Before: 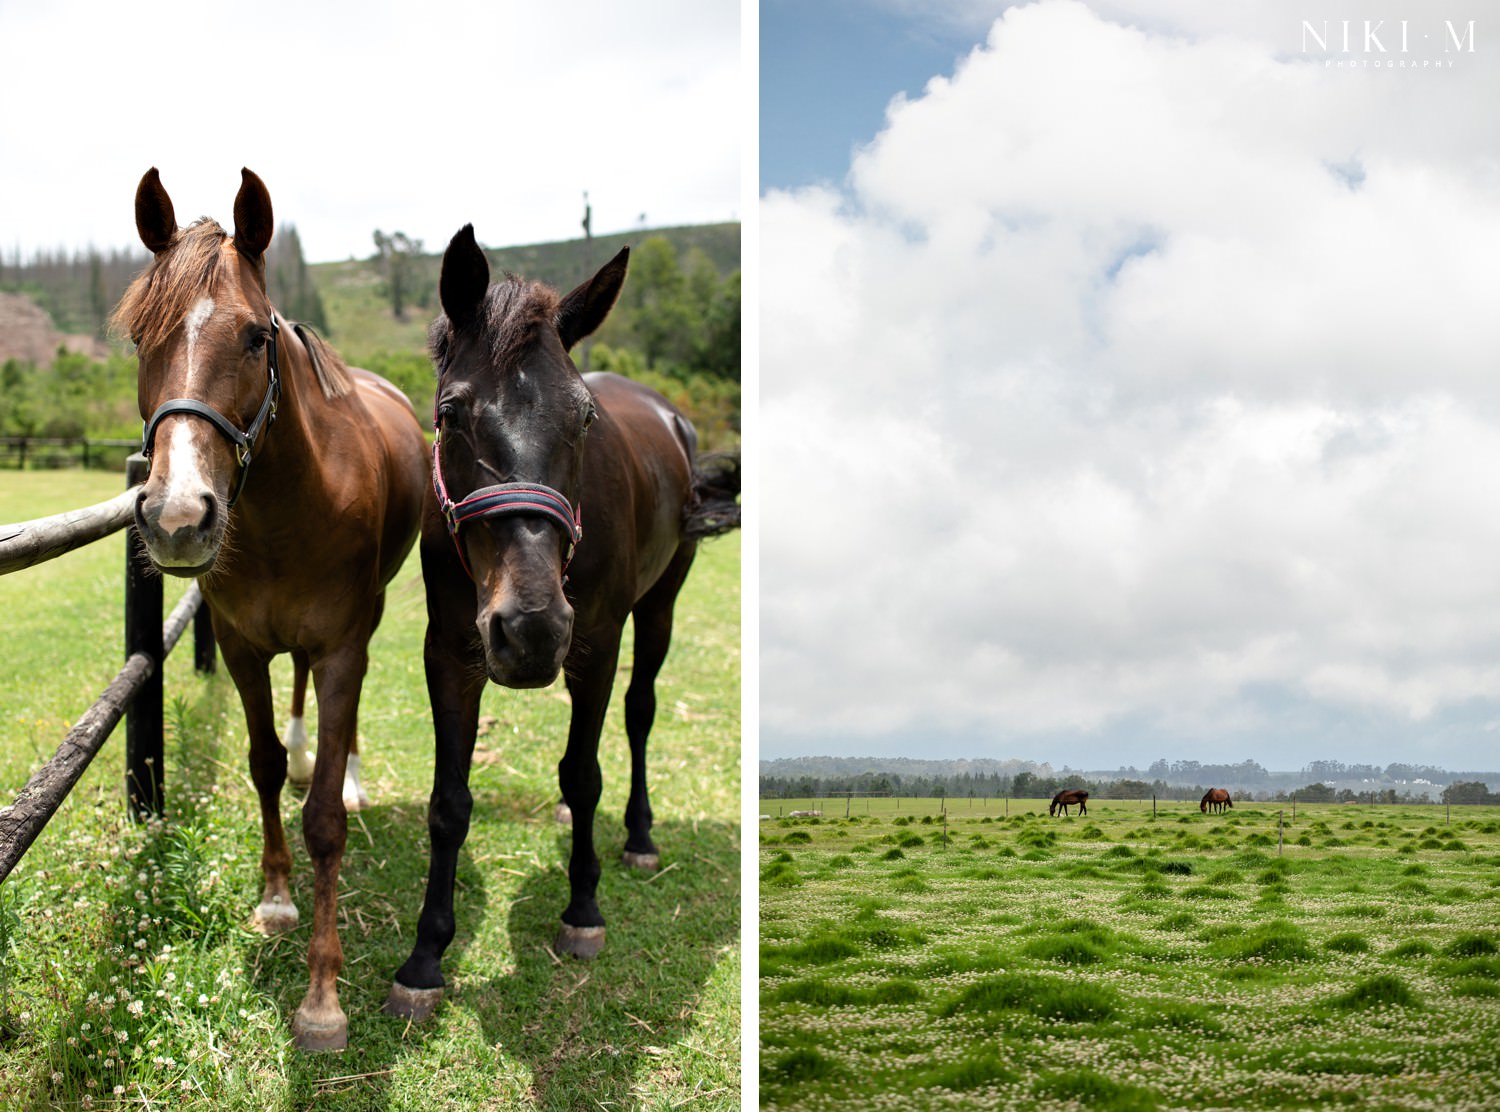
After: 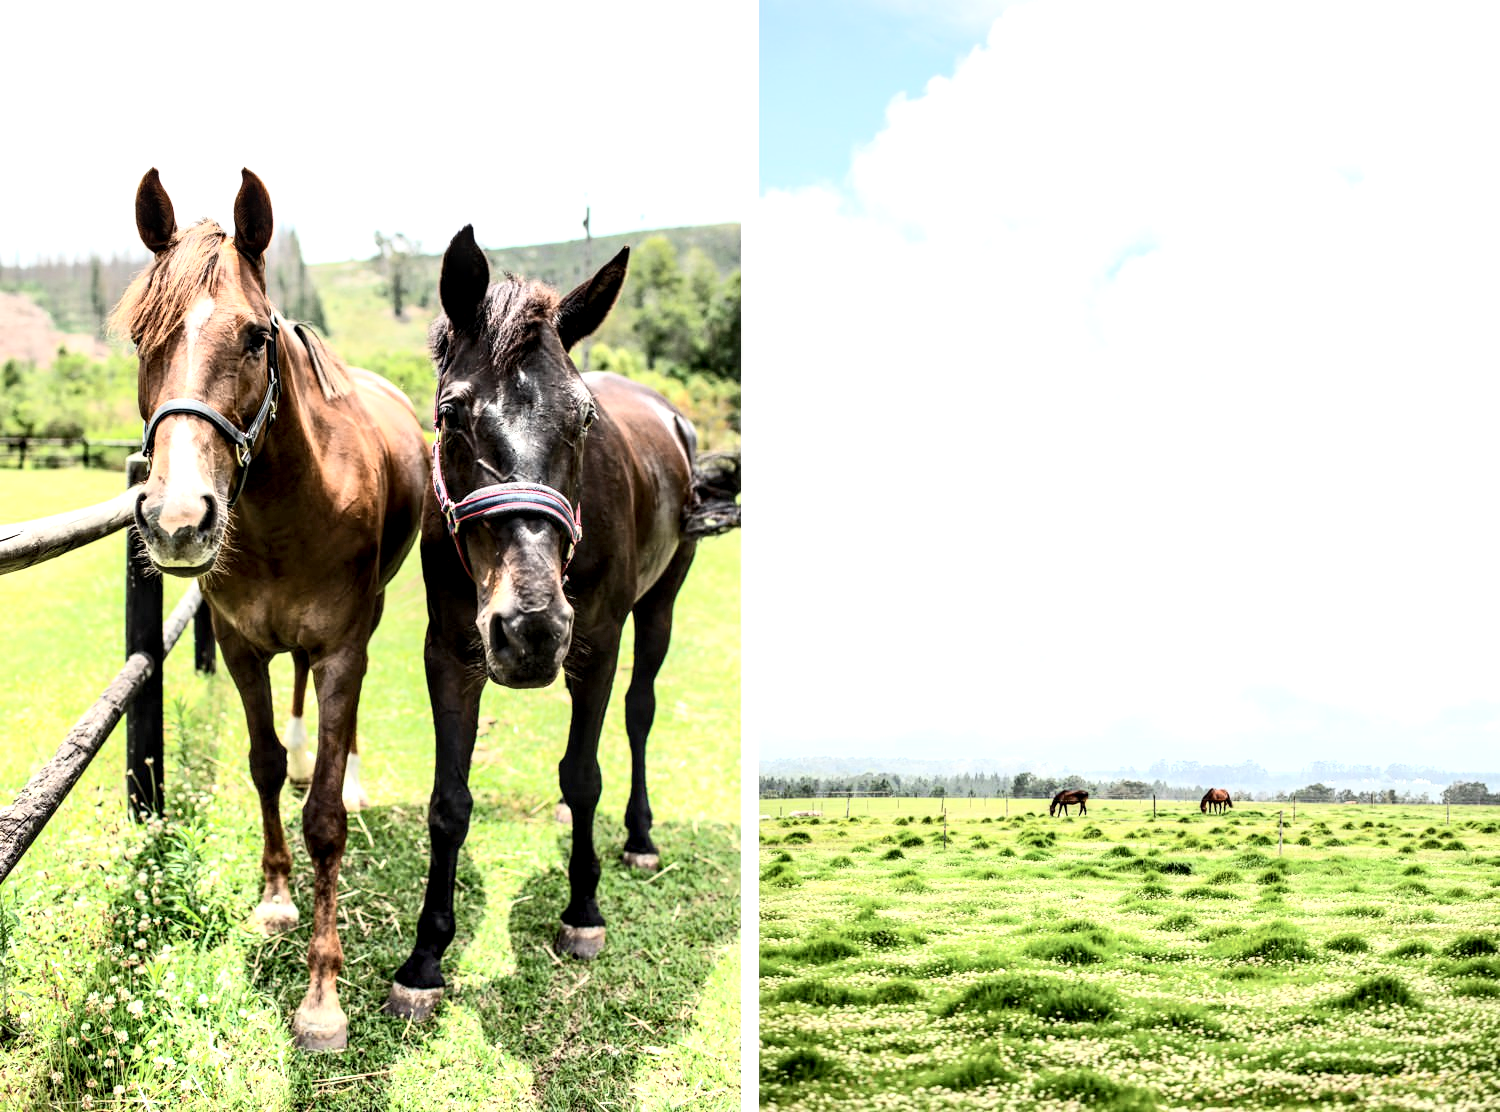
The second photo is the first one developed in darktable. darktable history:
exposure: black level correction 0, exposure 0.696 EV, compensate highlight preservation false
tone curve: curves: ch0 [(0, 0) (0.003, 0.003) (0.011, 0.013) (0.025, 0.029) (0.044, 0.052) (0.069, 0.081) (0.1, 0.116) (0.136, 0.158) (0.177, 0.207) (0.224, 0.268) (0.277, 0.373) (0.335, 0.465) (0.399, 0.565) (0.468, 0.674) (0.543, 0.79) (0.623, 0.853) (0.709, 0.918) (0.801, 0.956) (0.898, 0.977) (1, 1)], color space Lab, independent channels, preserve colors none
local contrast: highlights 60%, shadows 60%, detail 160%
